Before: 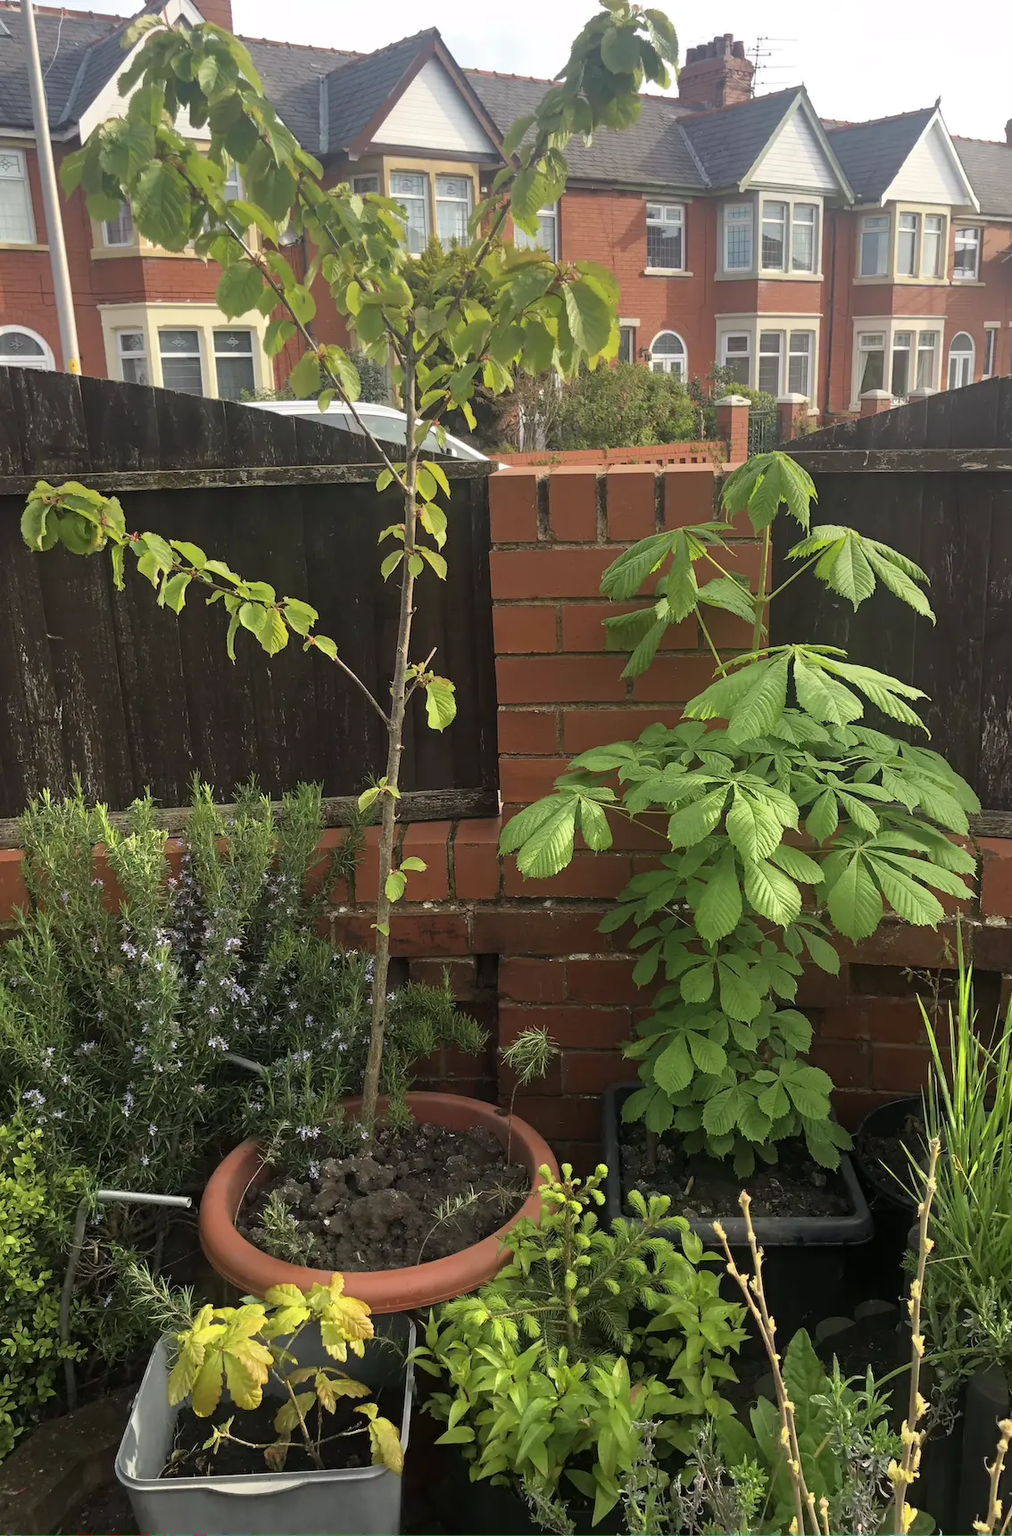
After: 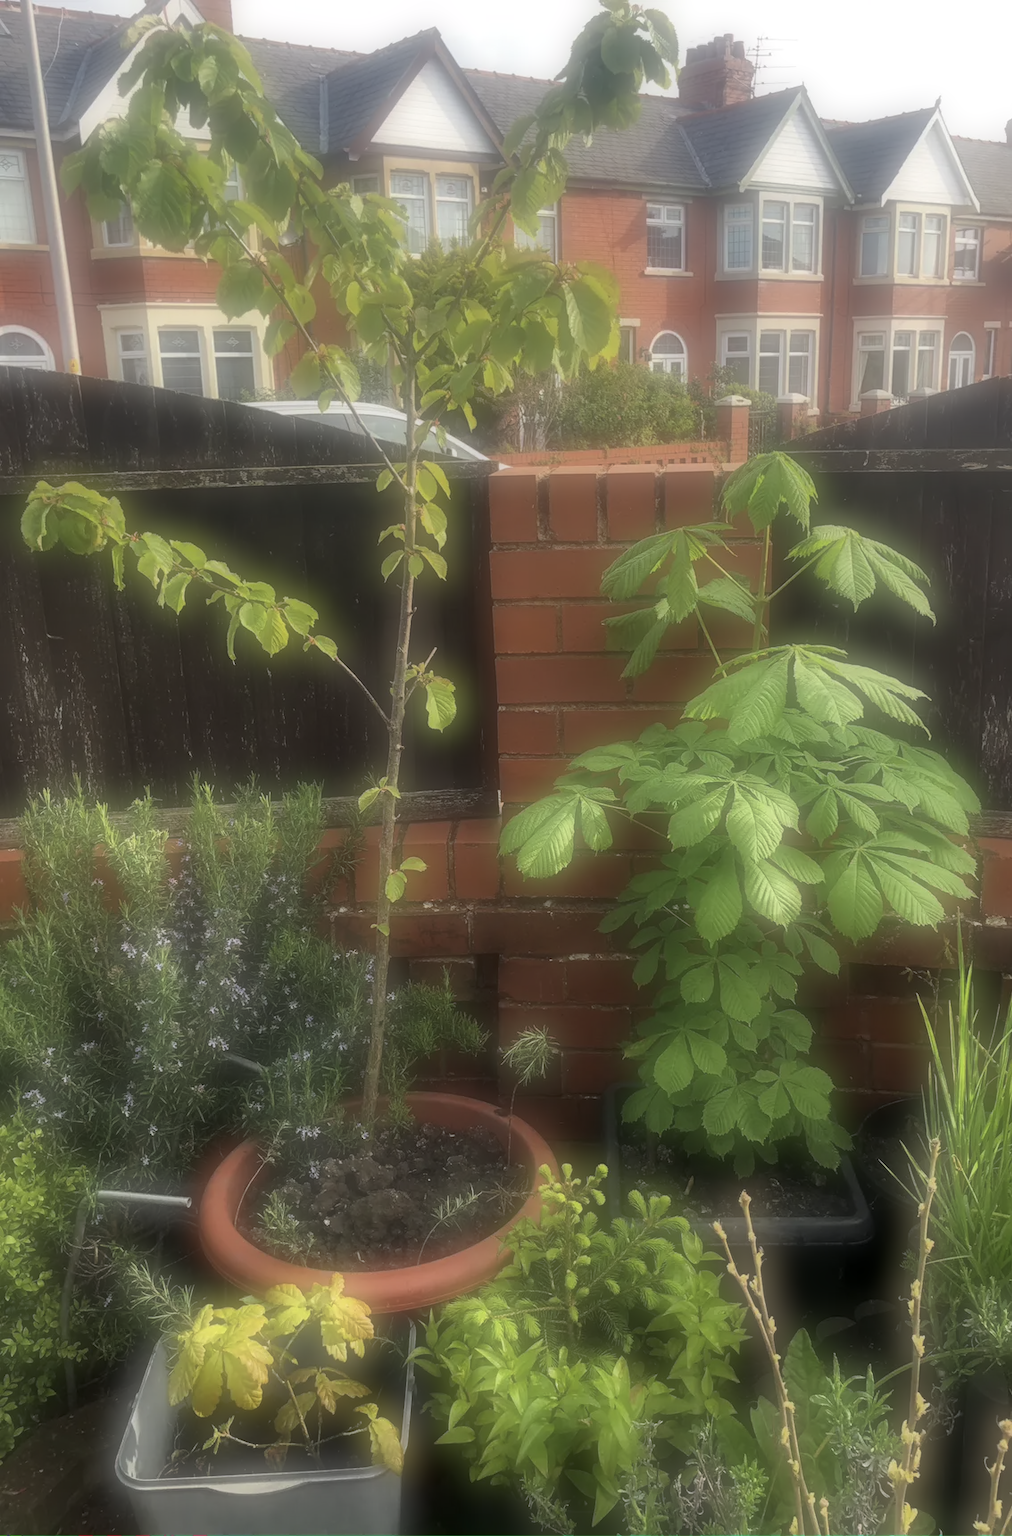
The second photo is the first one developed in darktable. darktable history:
color balance: on, module defaults
local contrast: highlights 100%, shadows 100%, detail 120%, midtone range 0.2
contrast brightness saturation: contrast 0.01, saturation -0.05
soften: on, module defaults
